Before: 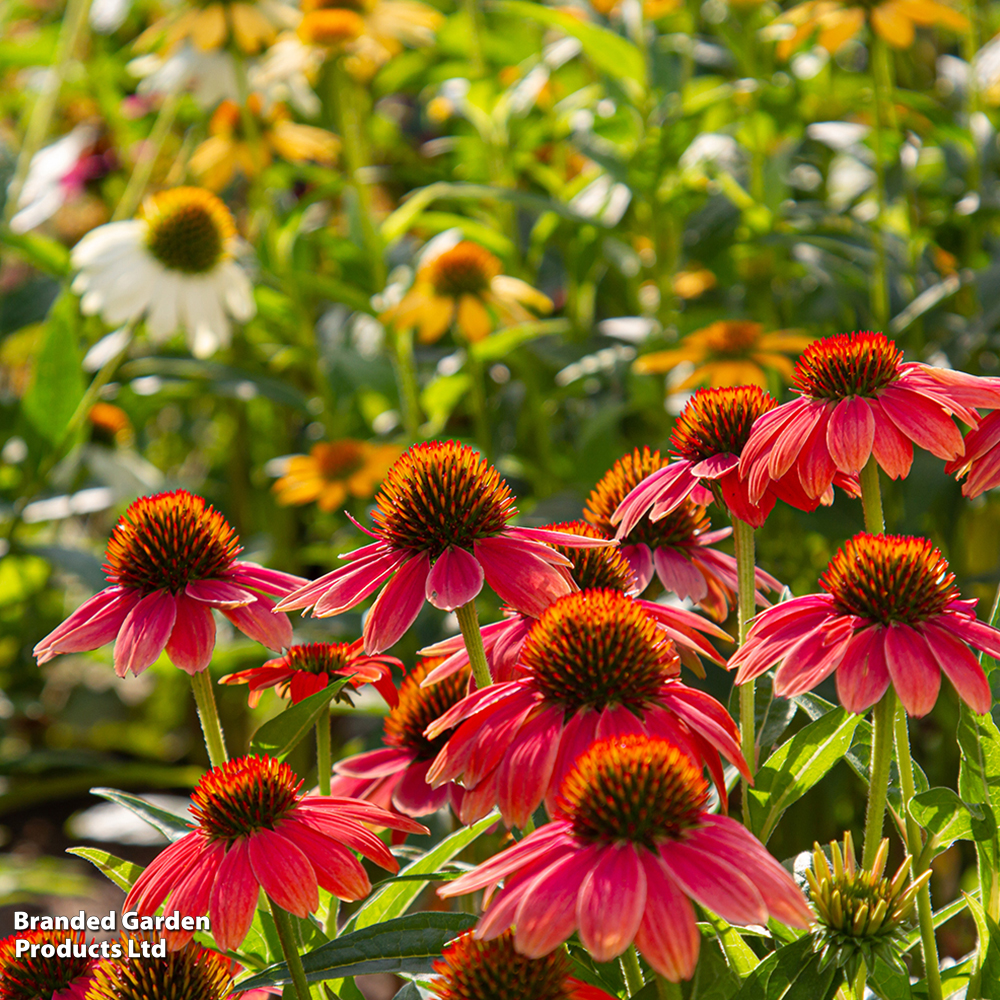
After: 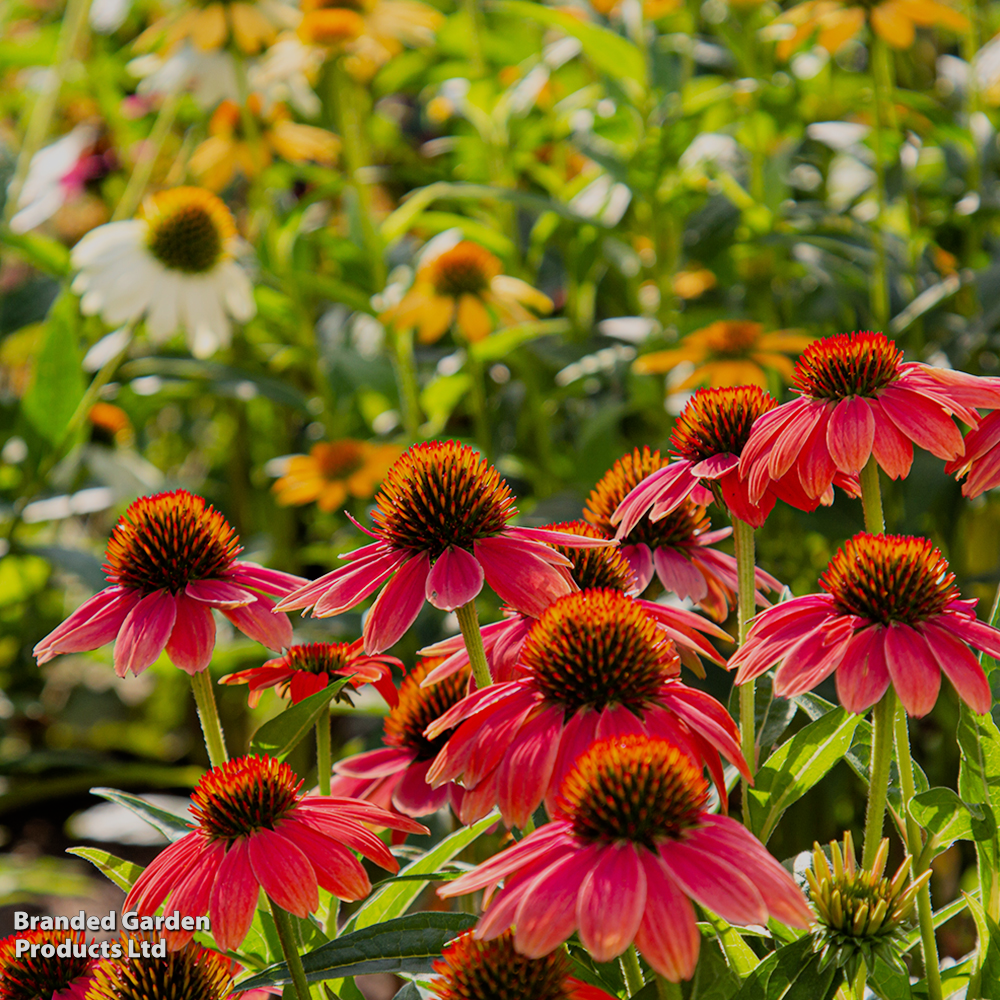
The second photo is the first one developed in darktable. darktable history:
filmic rgb: black relative exposure -7.65 EV, white relative exposure 4.56 EV, hardness 3.61, contrast 0.991, color science v6 (2022)
